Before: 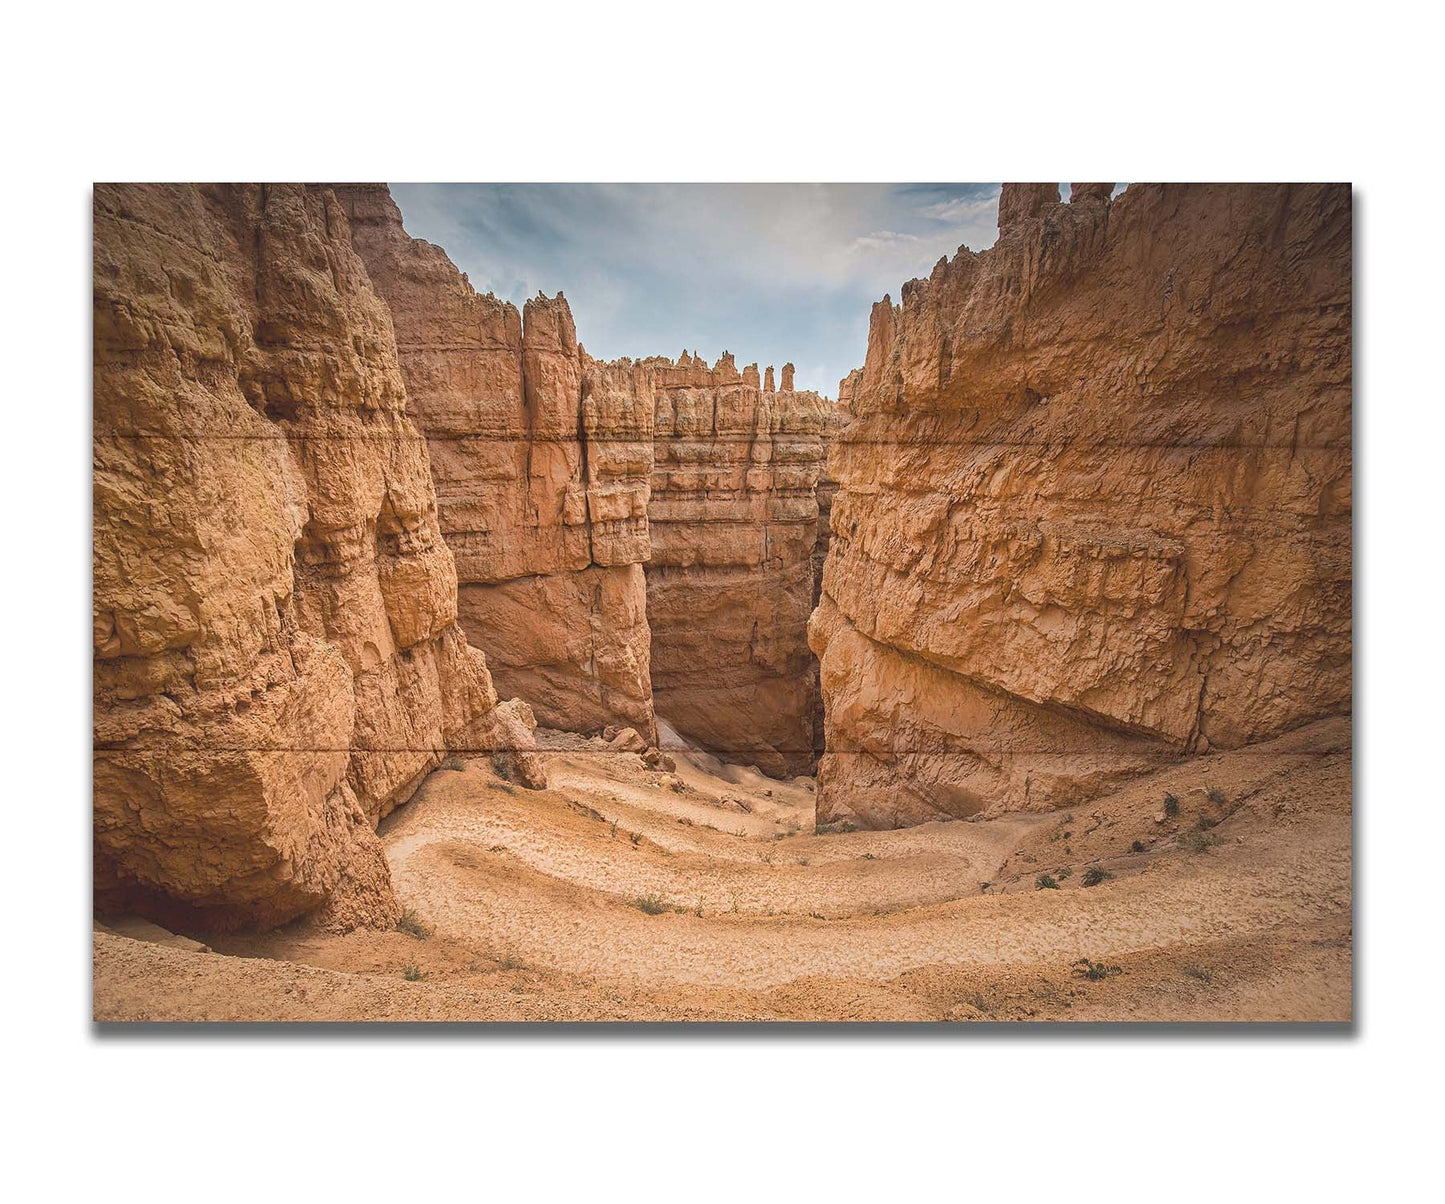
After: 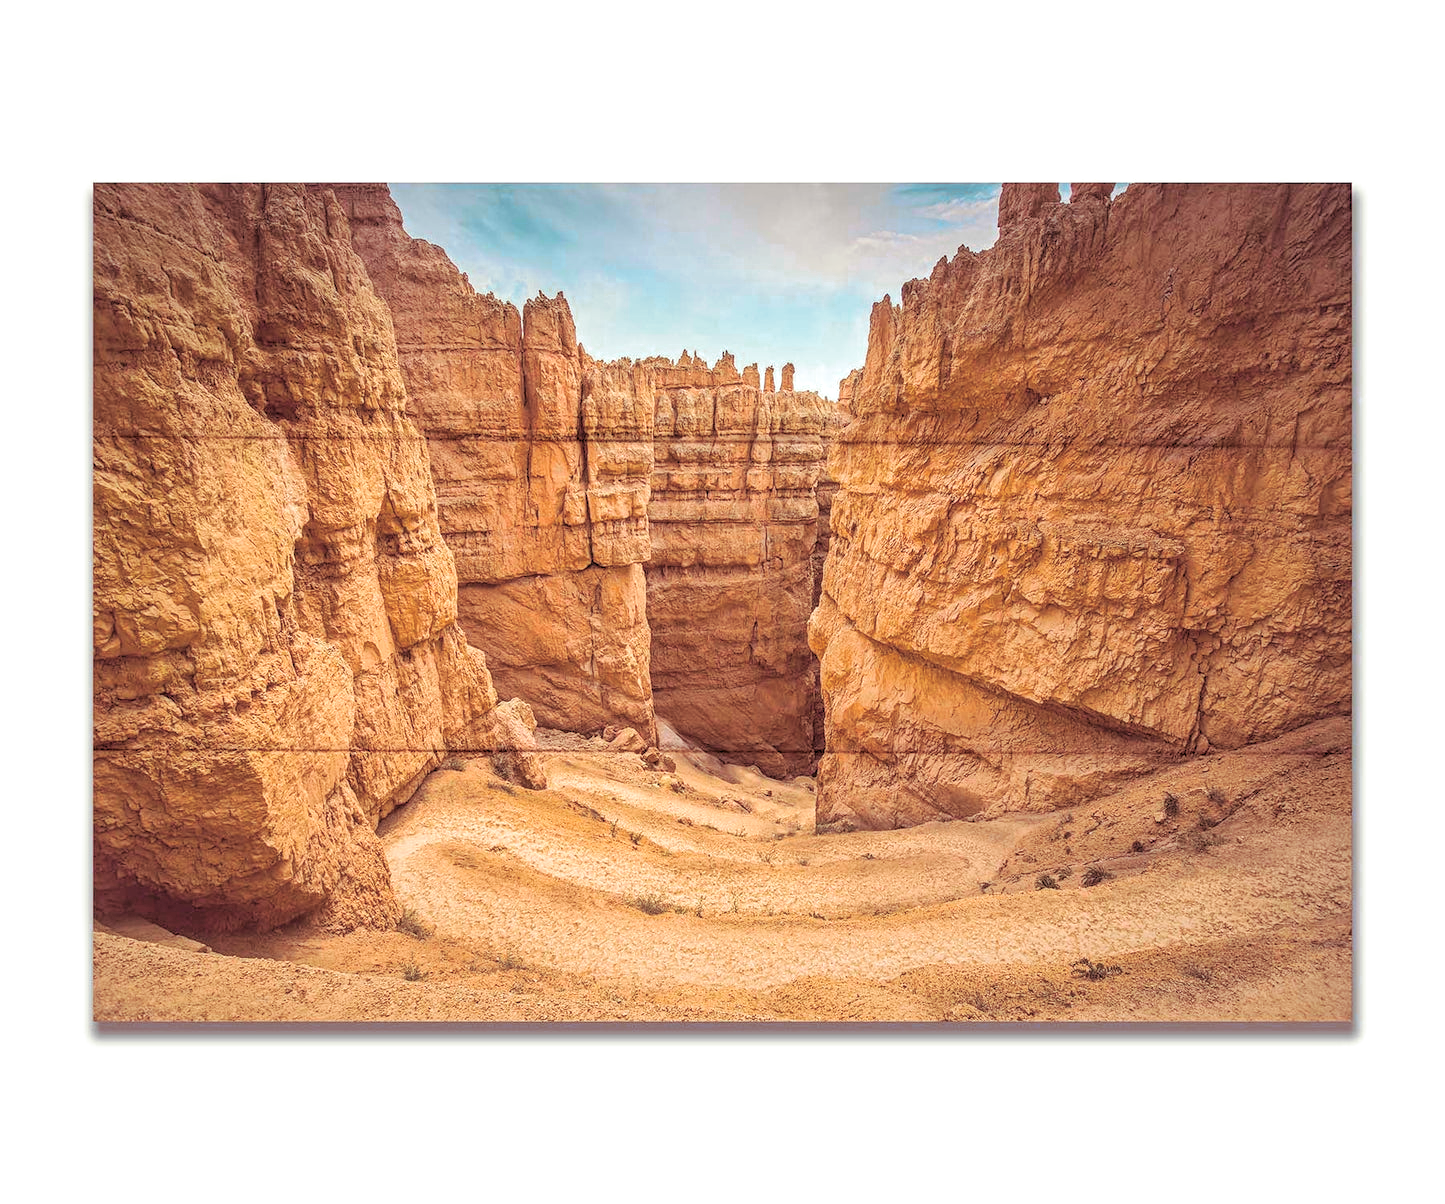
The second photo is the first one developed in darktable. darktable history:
local contrast: detail 130%
split-toning: on, module defaults
color zones: curves: ch0 [(0.254, 0.492) (0.724, 0.62)]; ch1 [(0.25, 0.528) (0.719, 0.796)]; ch2 [(0, 0.472) (0.25, 0.5) (0.73, 0.184)]
levels: levels [0.093, 0.434, 0.988]
